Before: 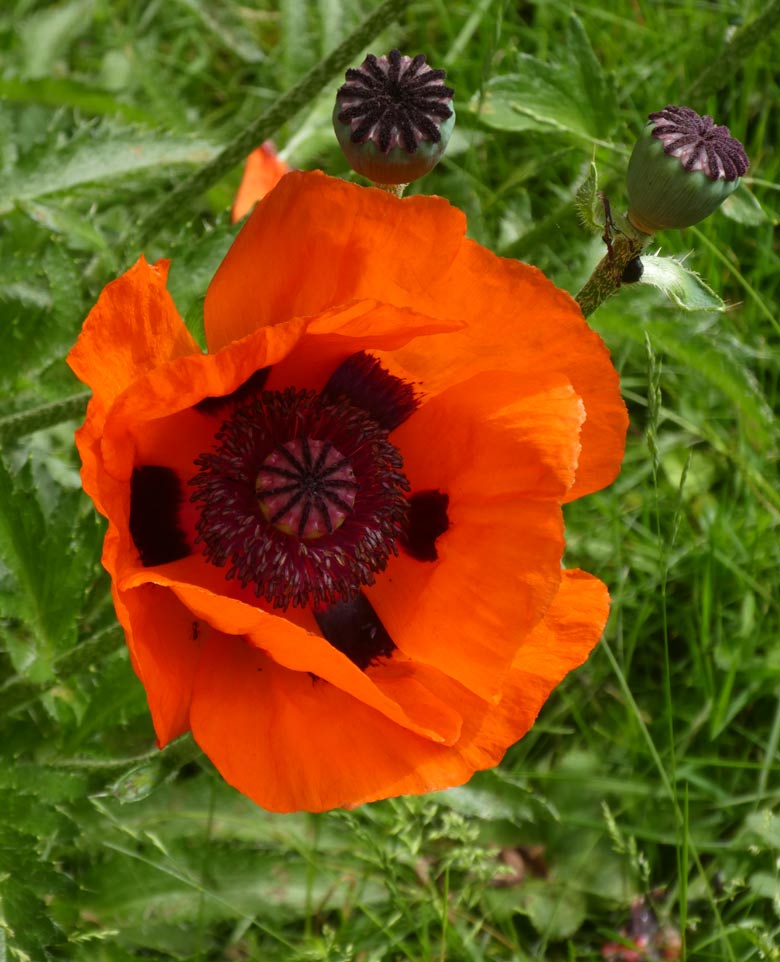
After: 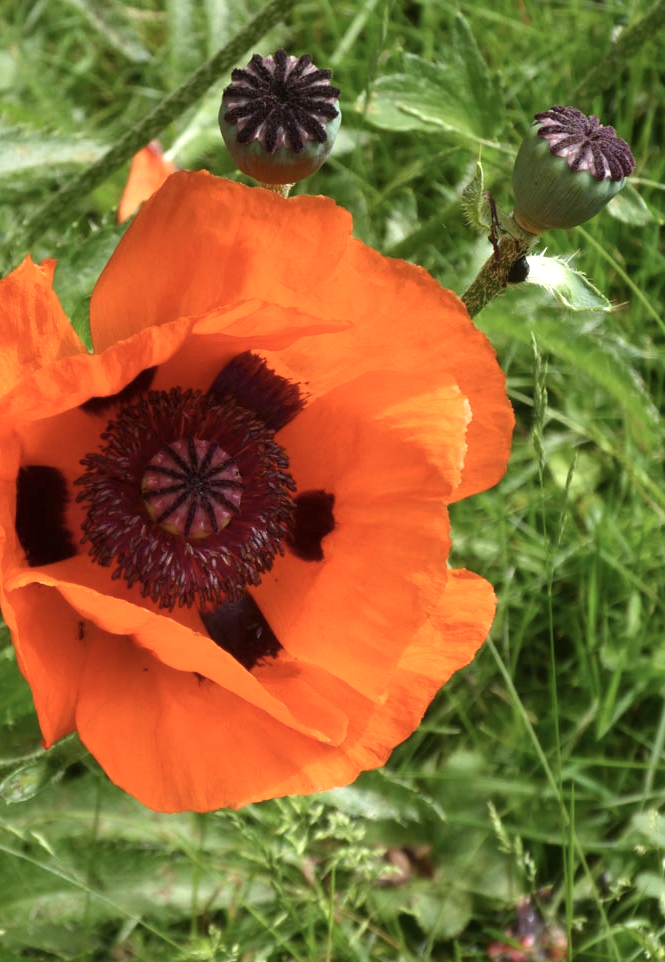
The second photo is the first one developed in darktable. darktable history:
crop and rotate: left 14.697%
contrast brightness saturation: contrast 0.057, brightness -0.011, saturation -0.219
exposure: exposure 0.607 EV, compensate highlight preservation false
